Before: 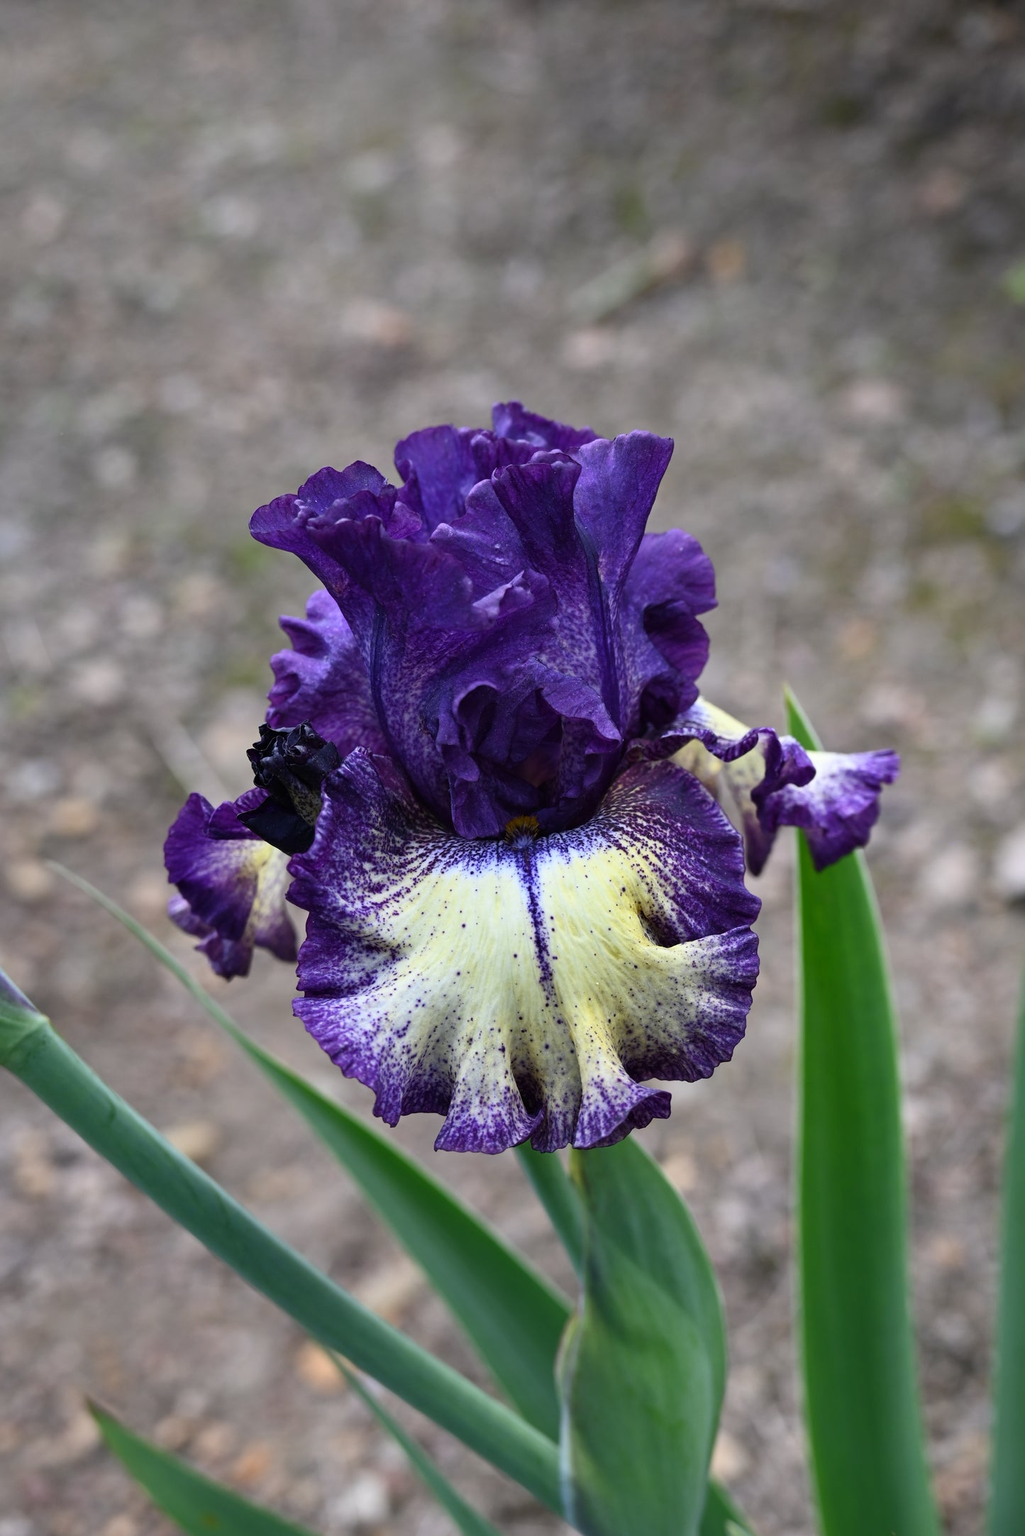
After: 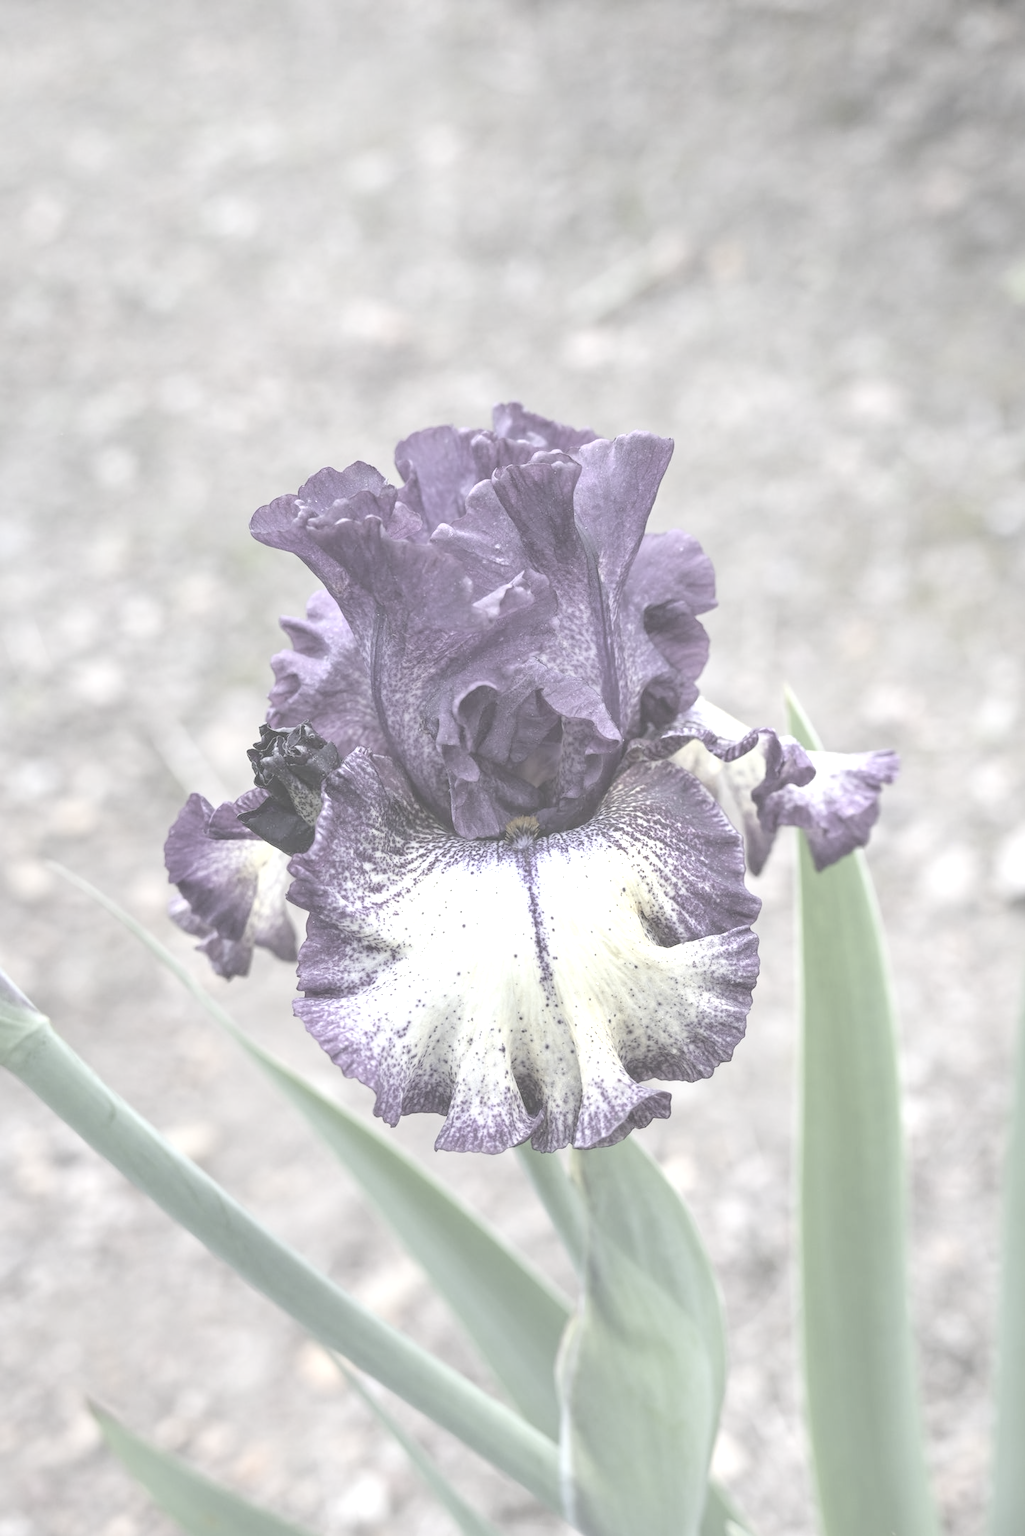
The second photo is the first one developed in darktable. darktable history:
color zones: curves: ch1 [(0, 0.513) (0.143, 0.524) (0.286, 0.511) (0.429, 0.506) (0.571, 0.503) (0.714, 0.503) (0.857, 0.508) (1, 0.513)]
contrast brightness saturation: contrast -0.307, brightness 0.737, saturation -0.786
exposure: exposure 1.166 EV, compensate highlight preservation false
local contrast: detail 150%
